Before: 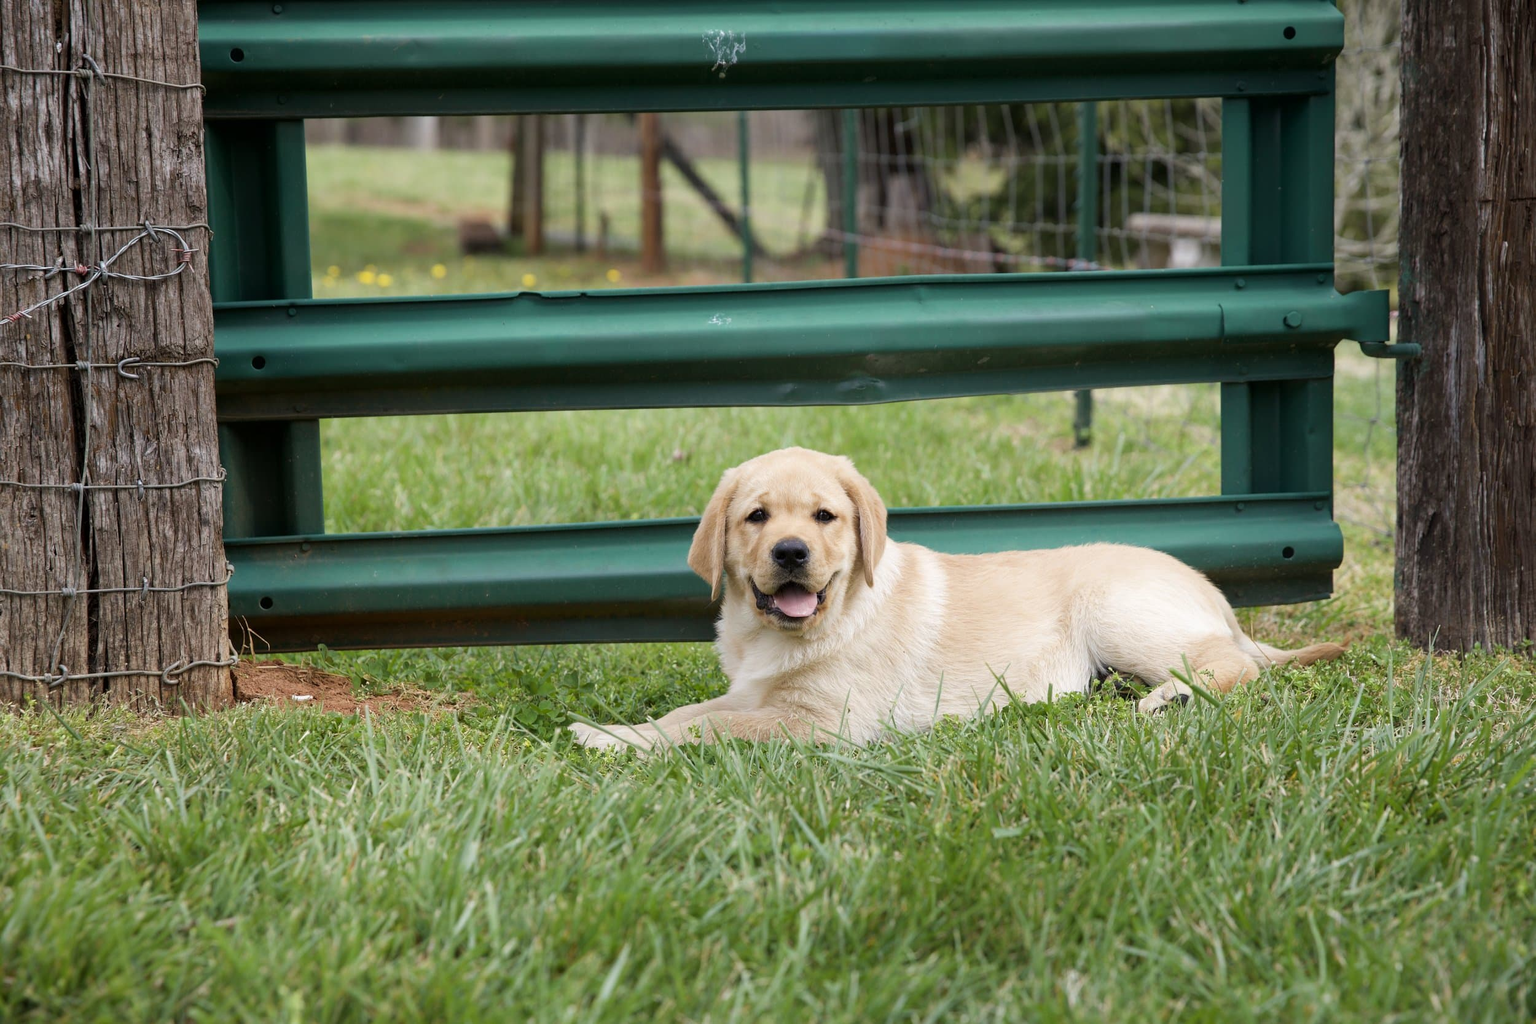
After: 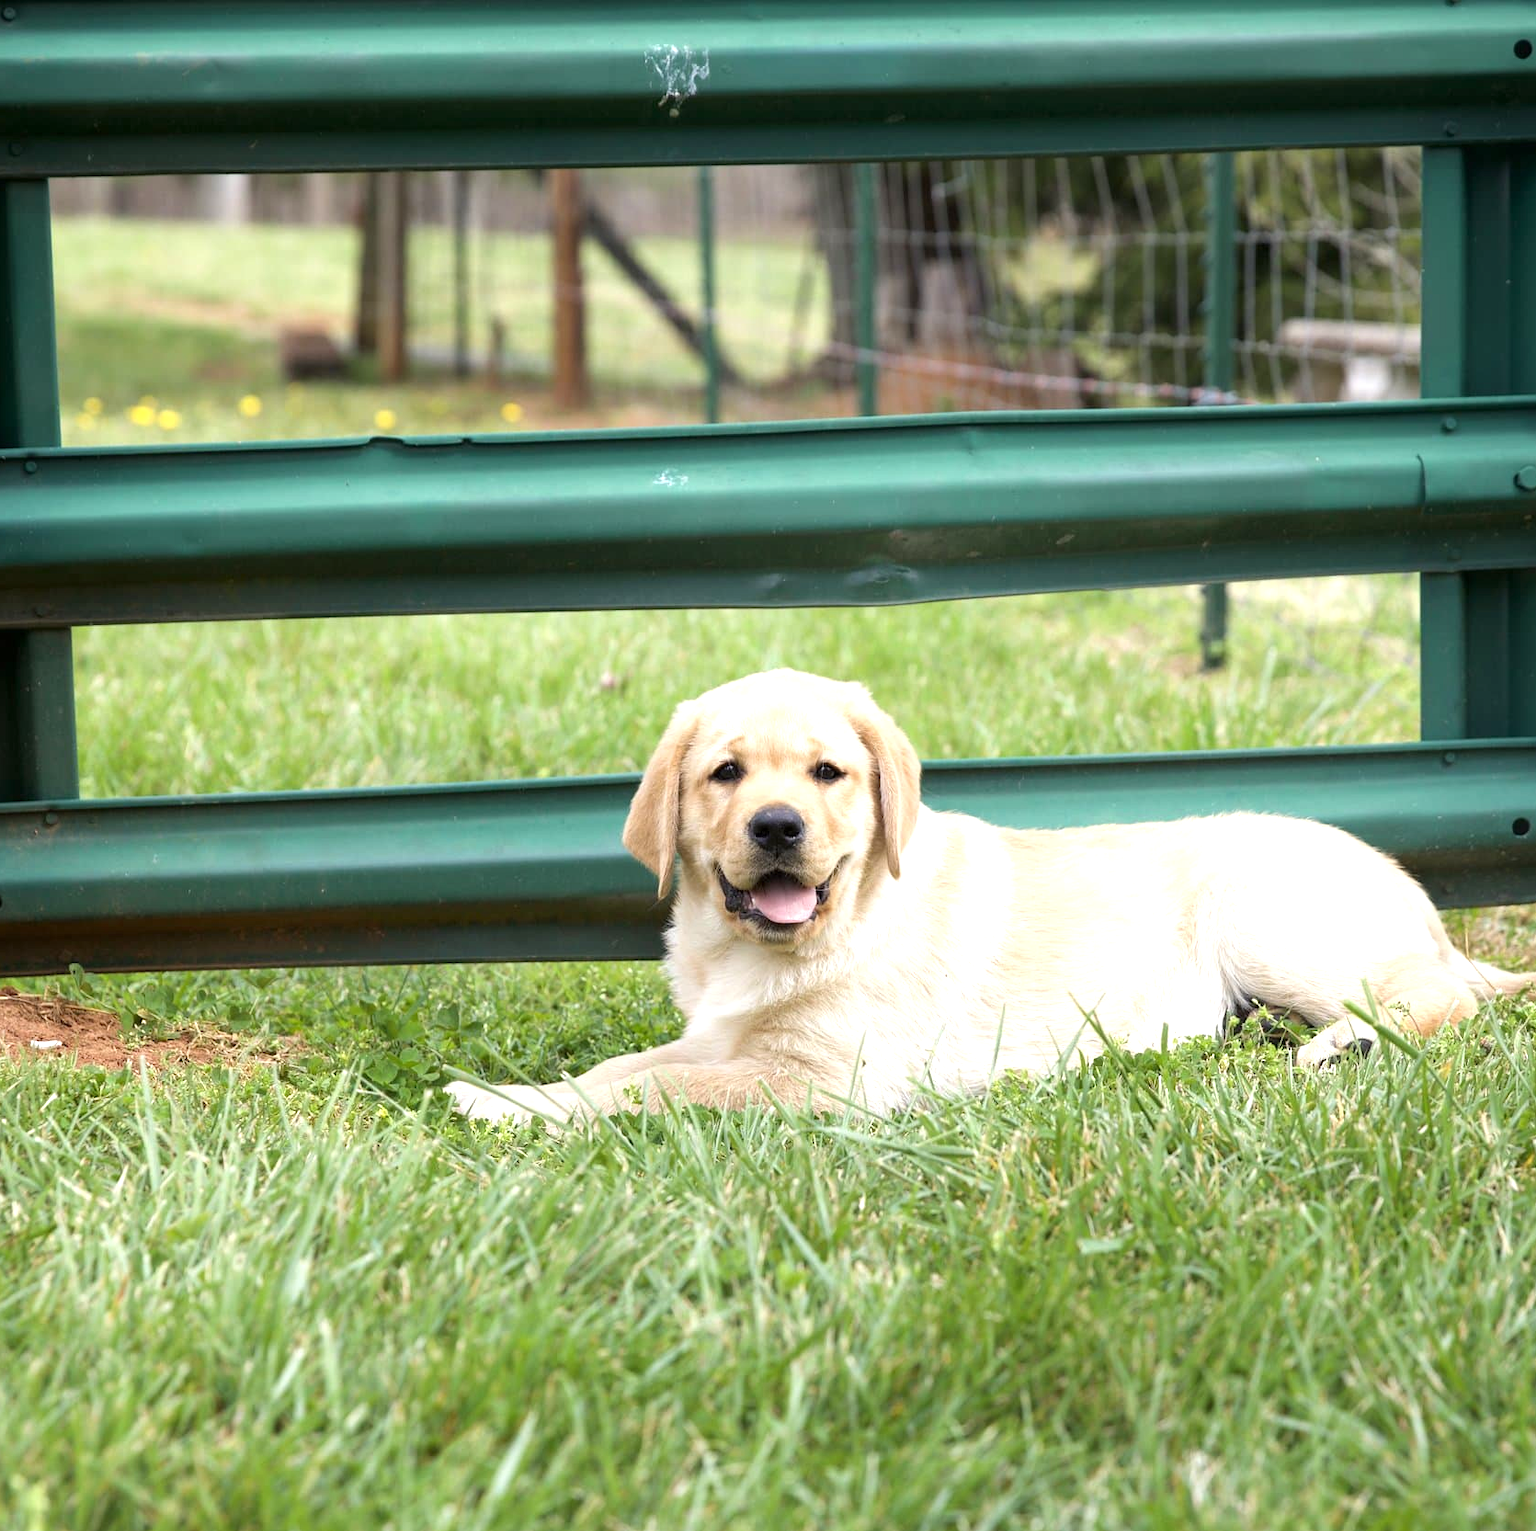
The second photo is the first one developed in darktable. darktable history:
crop and rotate: left 17.732%, right 15.423%
exposure: exposure 0.781 EV, compensate highlight preservation false
